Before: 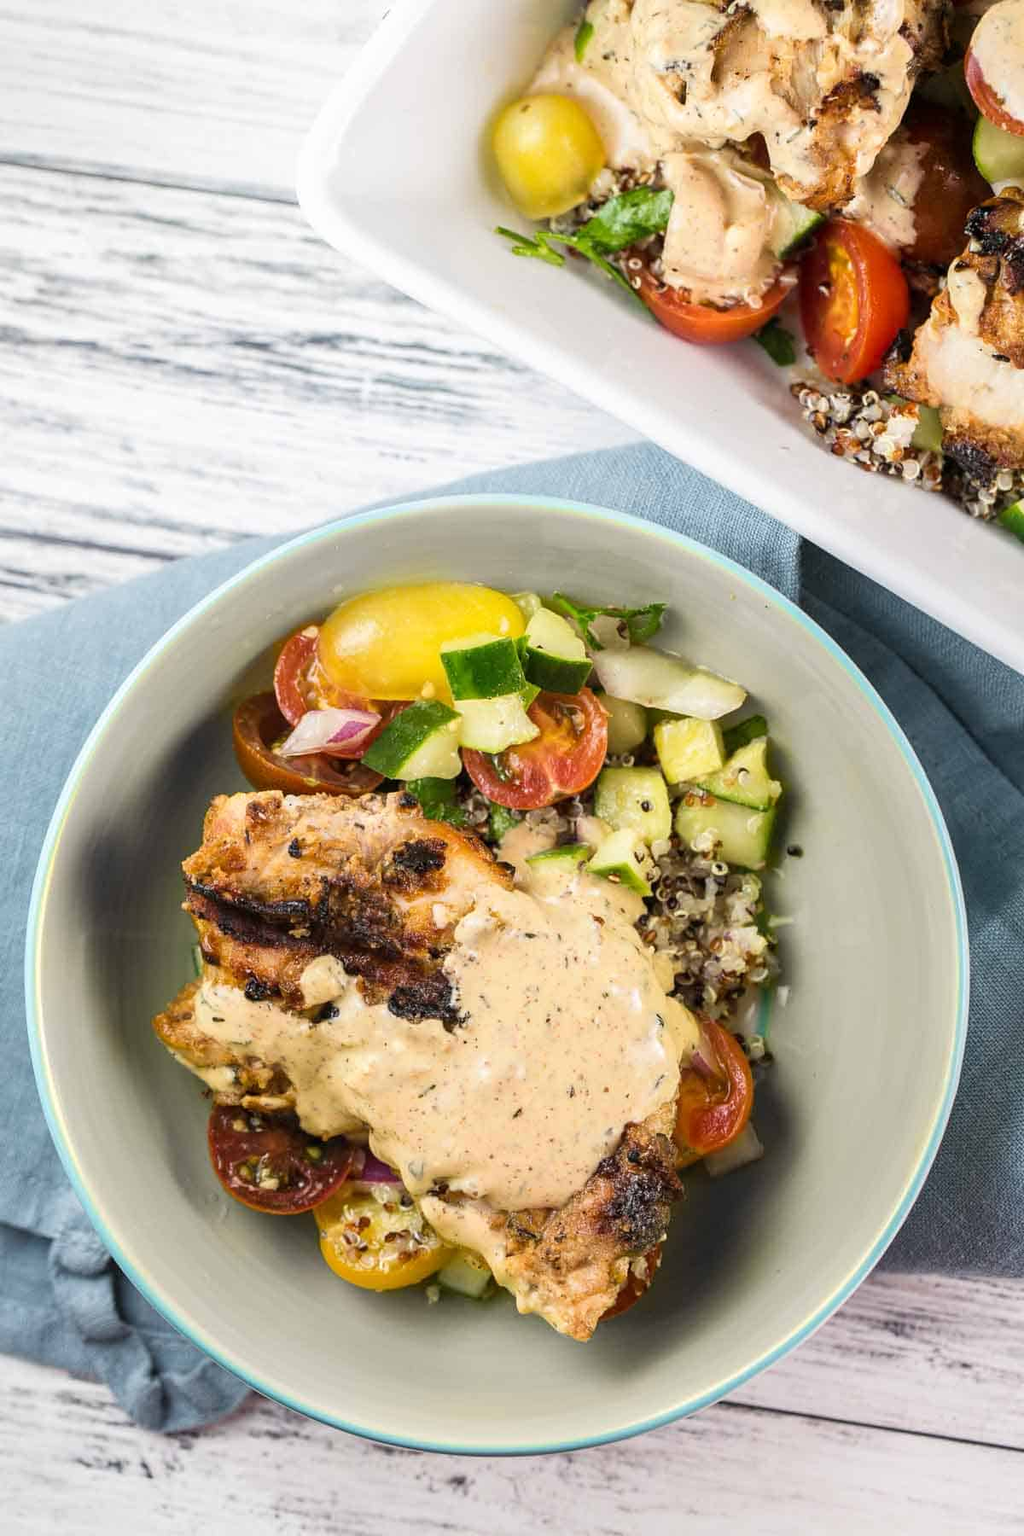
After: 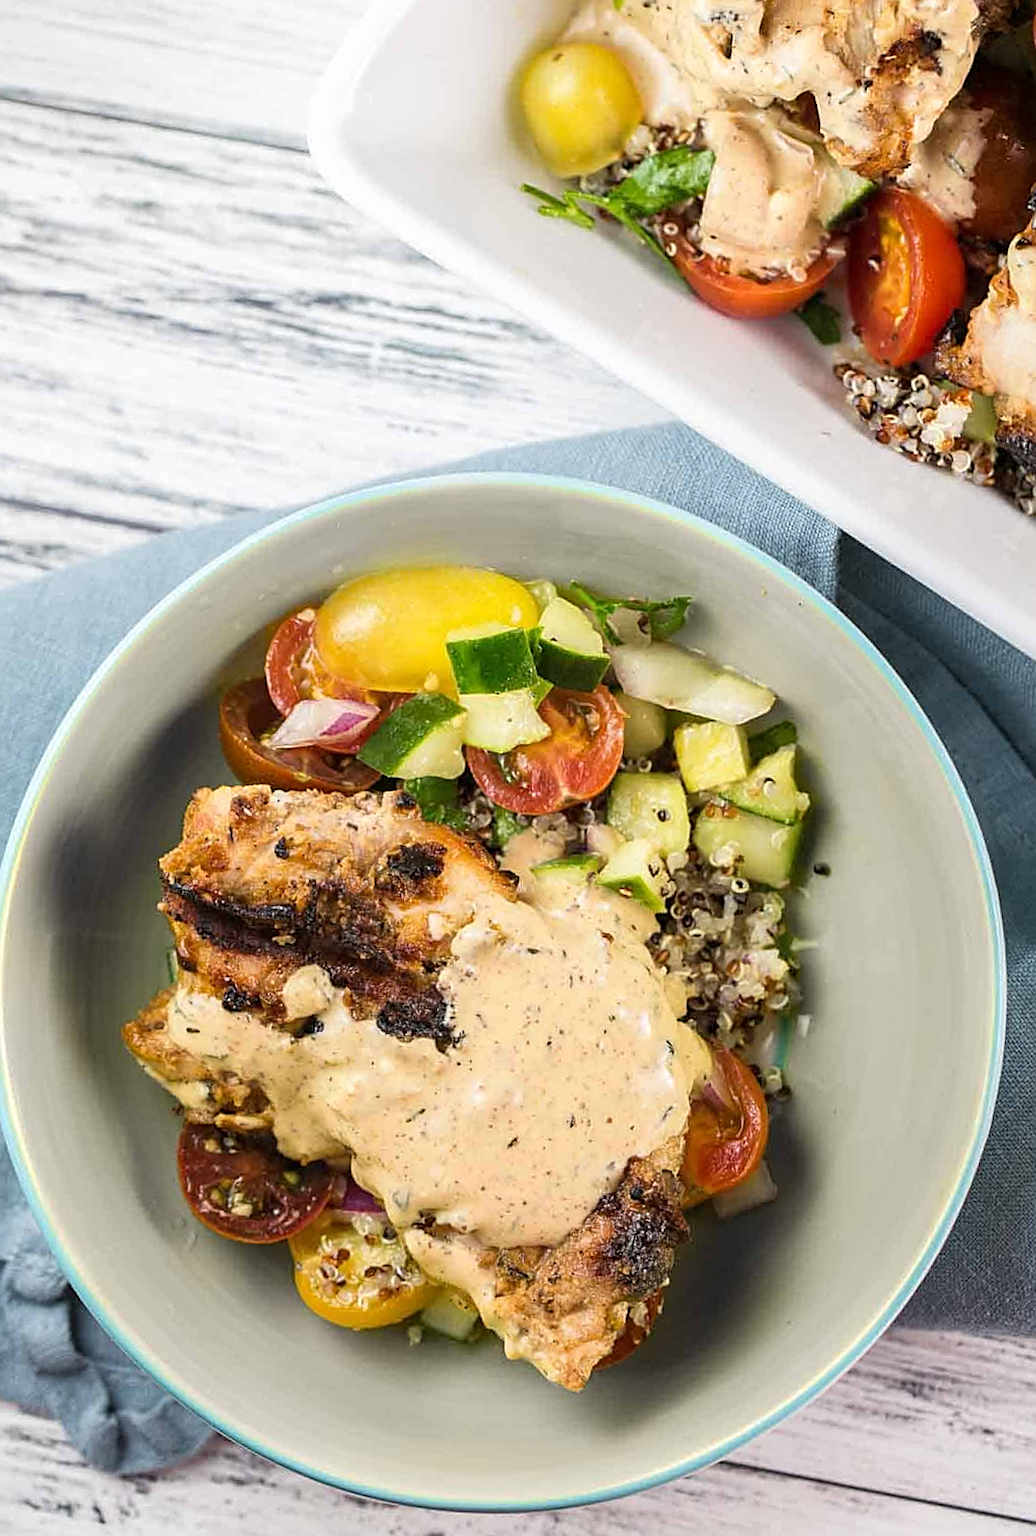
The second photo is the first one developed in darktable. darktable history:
sharpen: on, module defaults
rotate and perspective: rotation -0.45°, automatic cropping original format, crop left 0.008, crop right 0.992, crop top 0.012, crop bottom 0.988
crop and rotate: angle -2.38°
